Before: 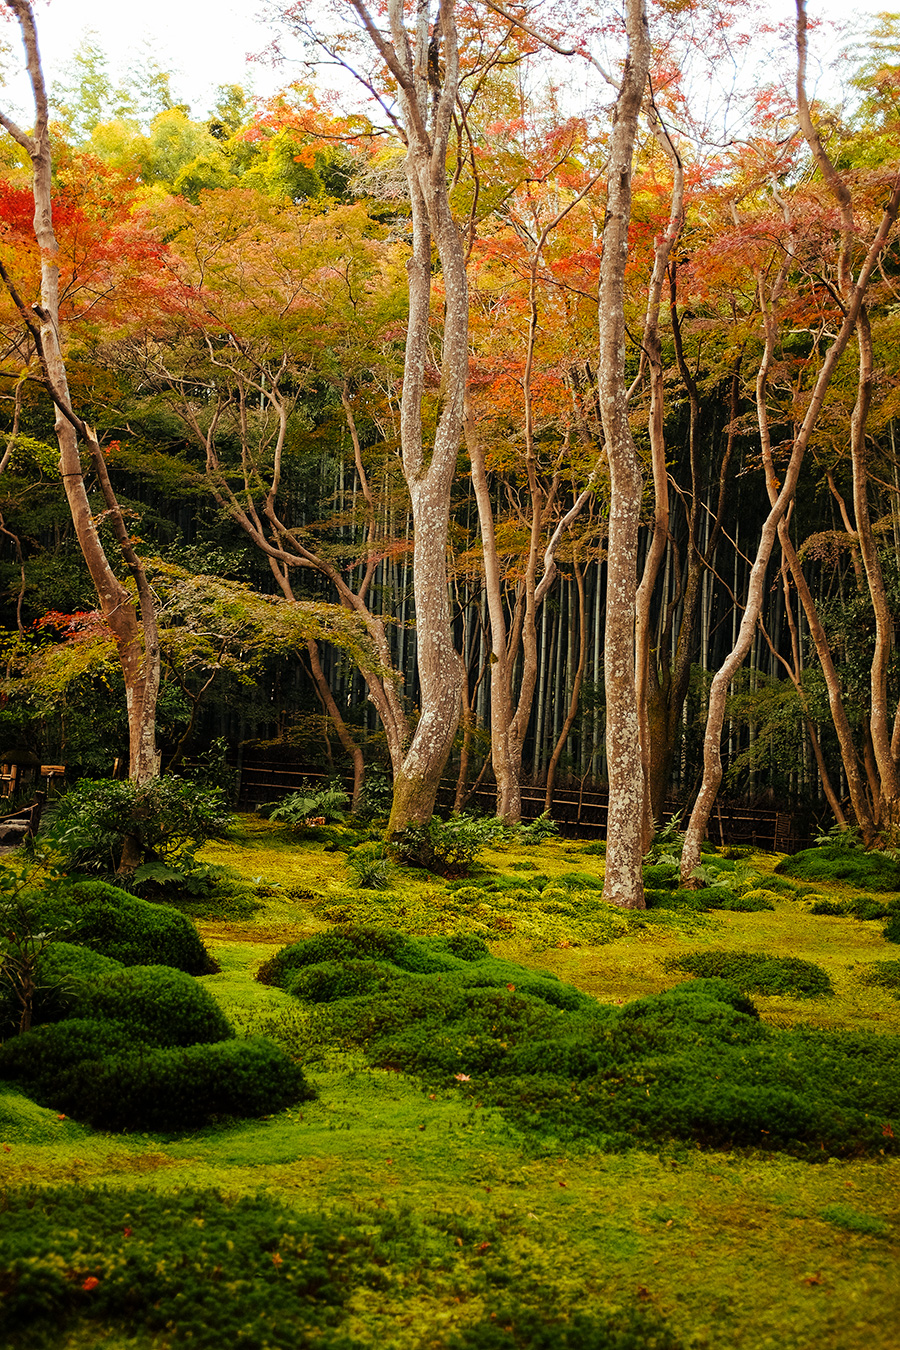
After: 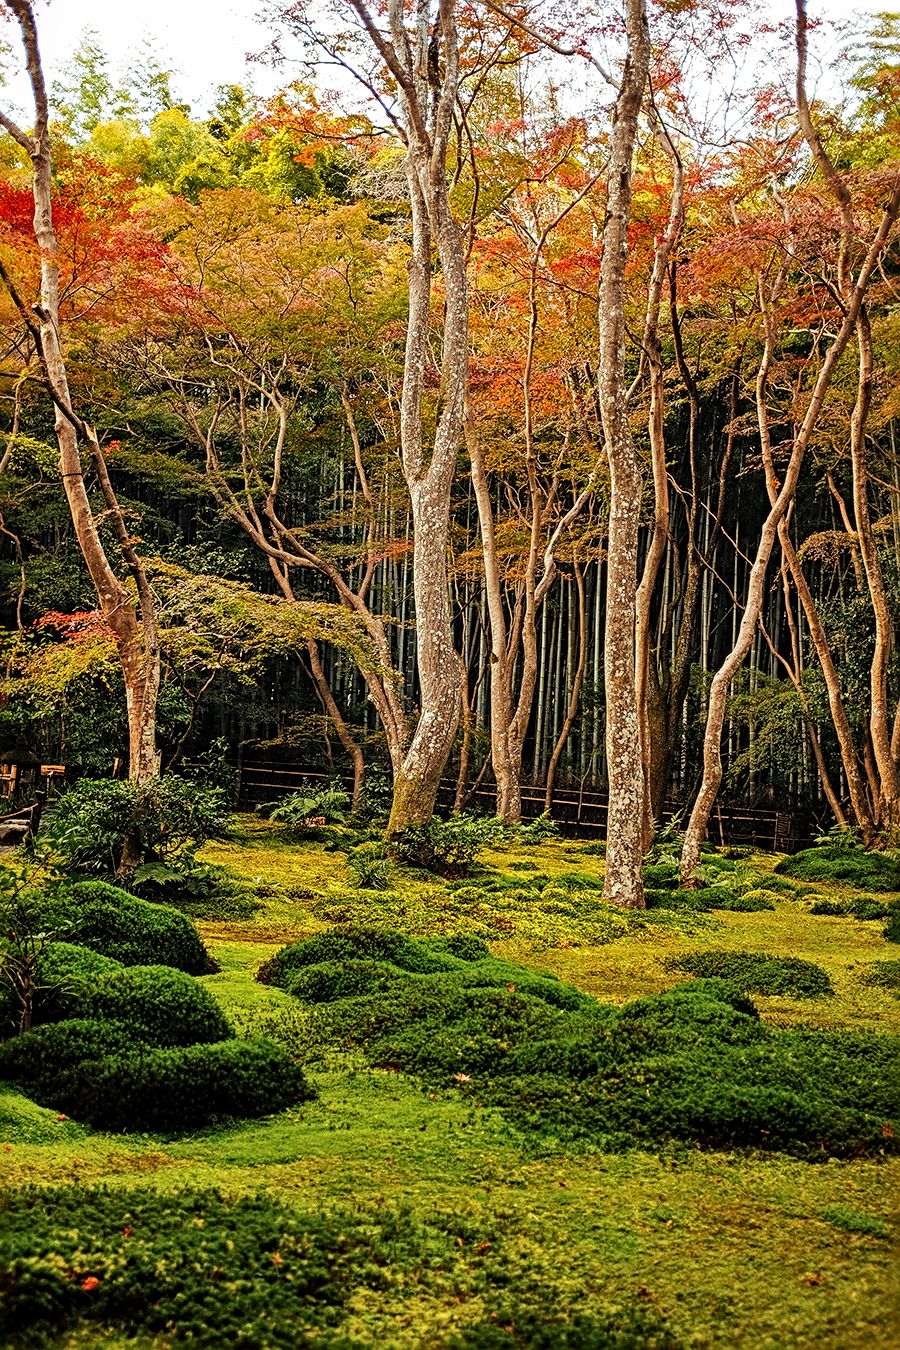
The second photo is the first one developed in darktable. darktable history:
sharpen: radius 4
local contrast: on, module defaults
shadows and highlights: low approximation 0.01, soften with gaussian
